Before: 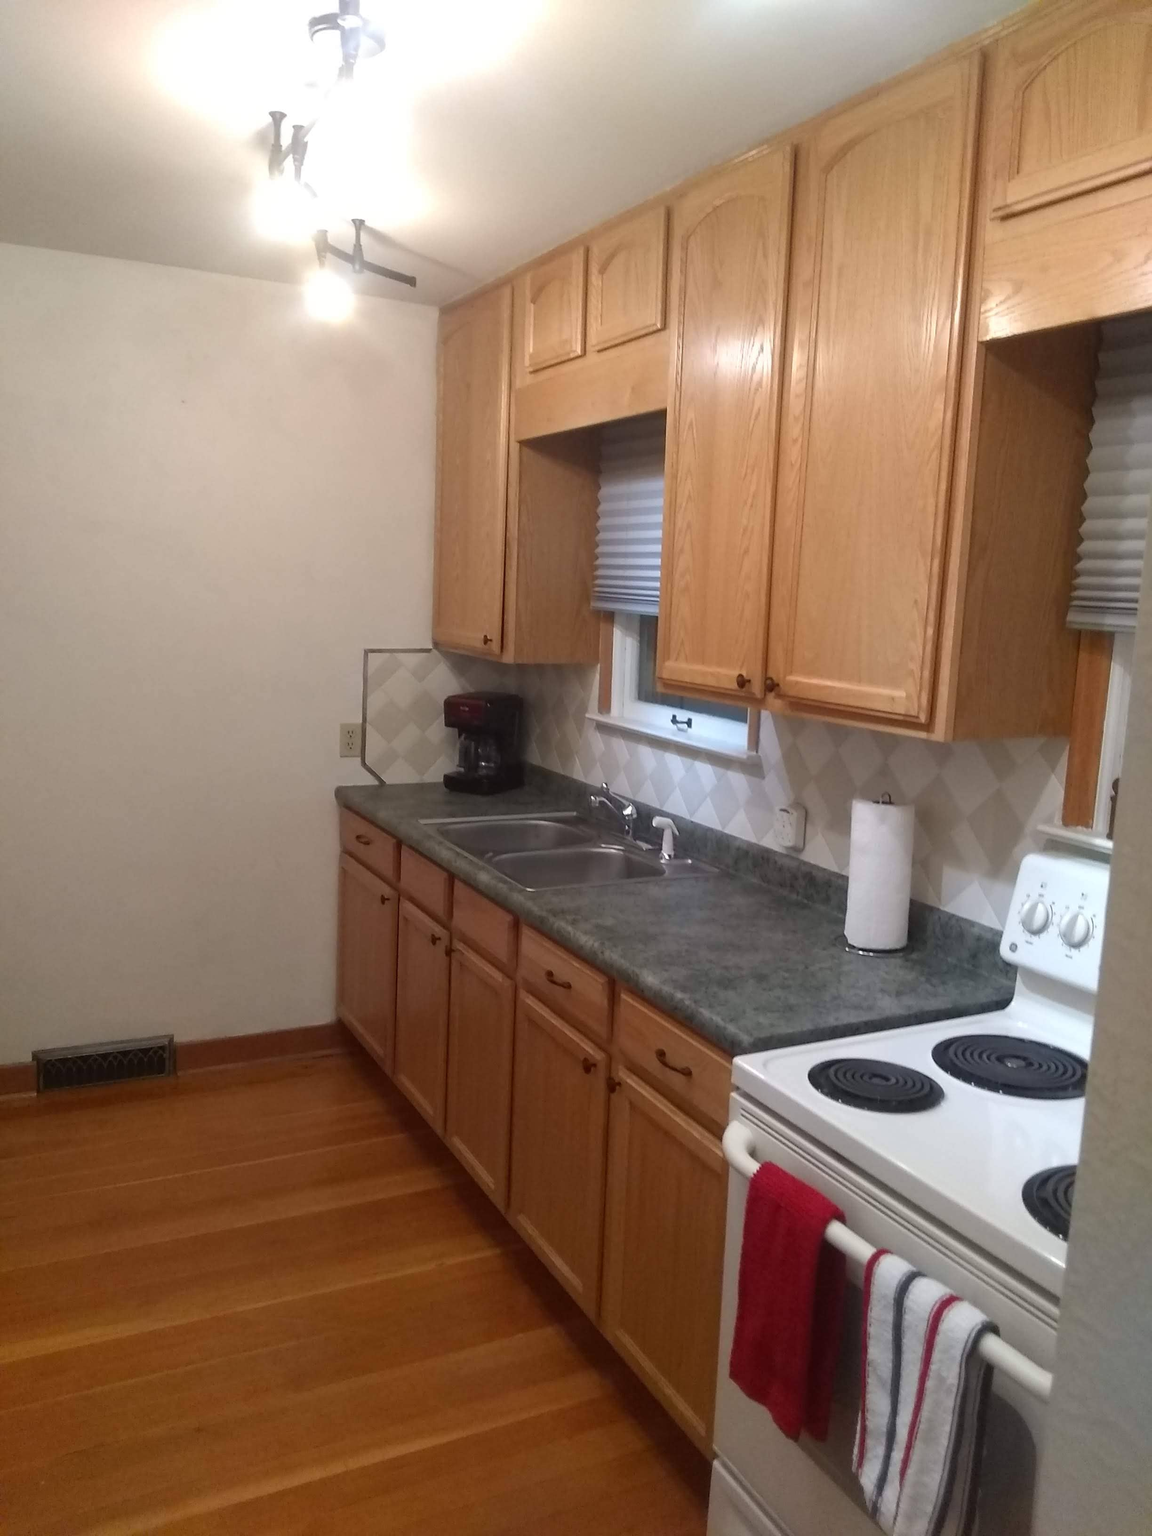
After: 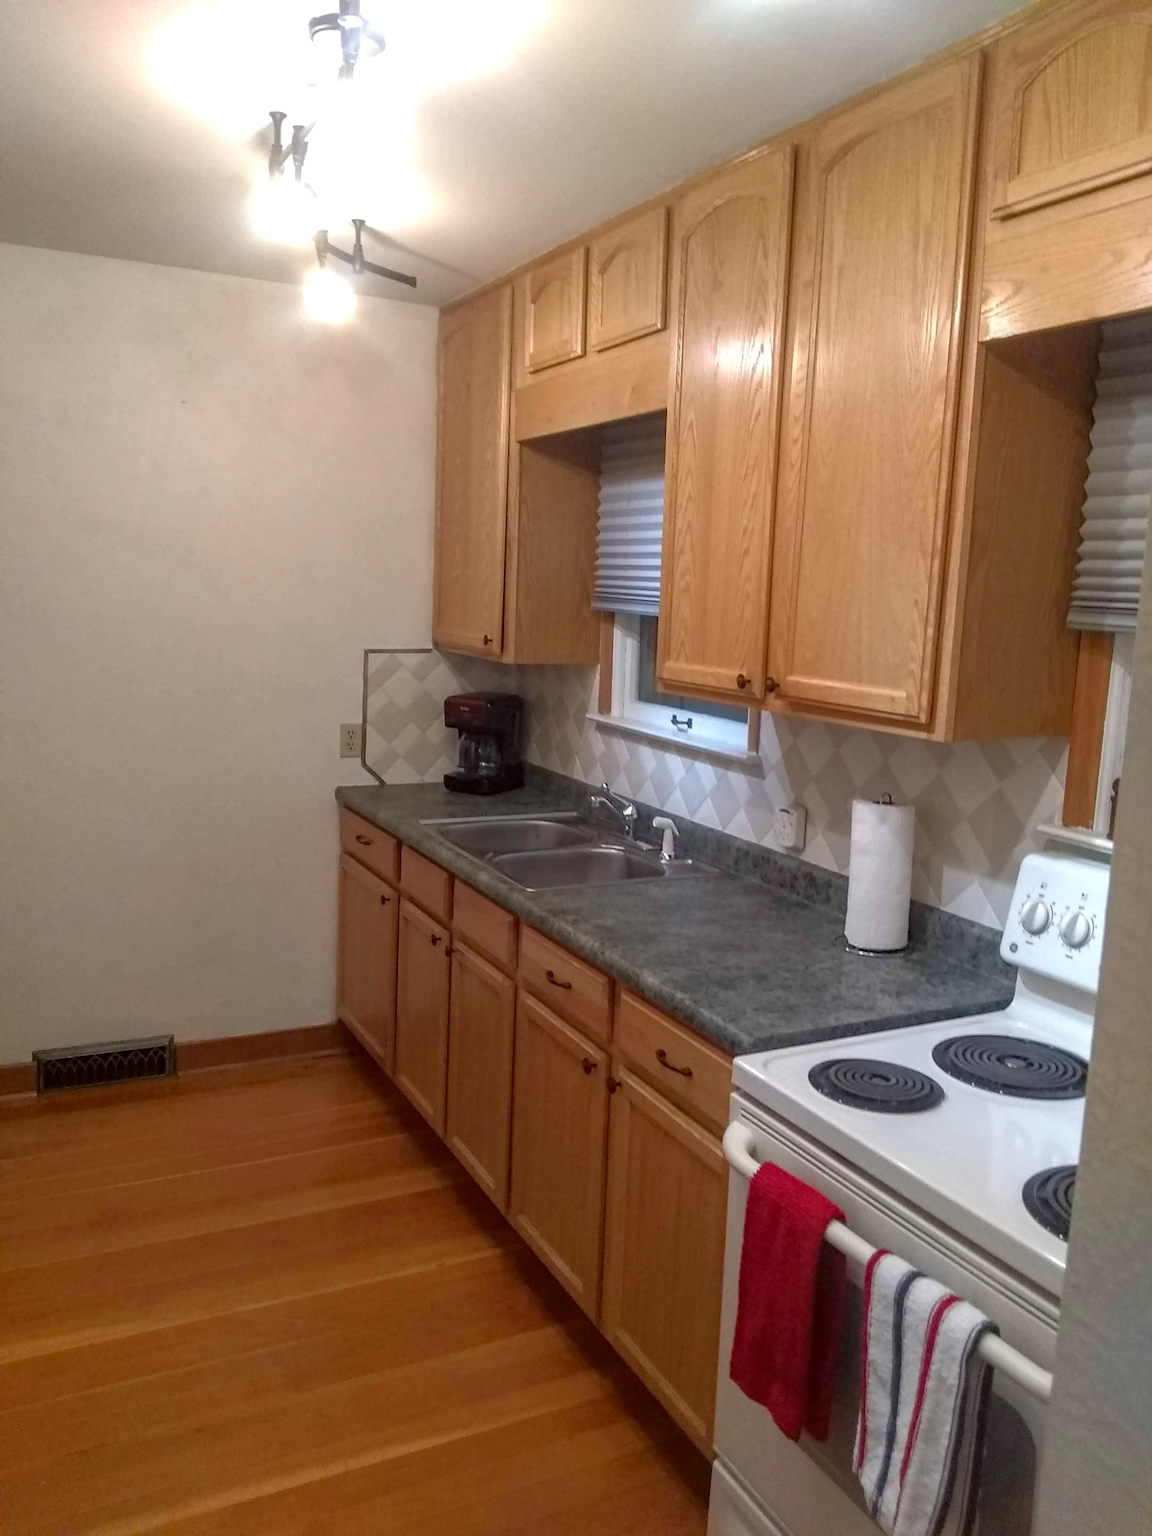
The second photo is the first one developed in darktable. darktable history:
local contrast: highlights 0%, shadows 0%, detail 133%
haze removal: compatibility mode true, adaptive false
rgb curve: curves: ch0 [(0, 0) (0.053, 0.068) (0.122, 0.128) (1, 1)]
